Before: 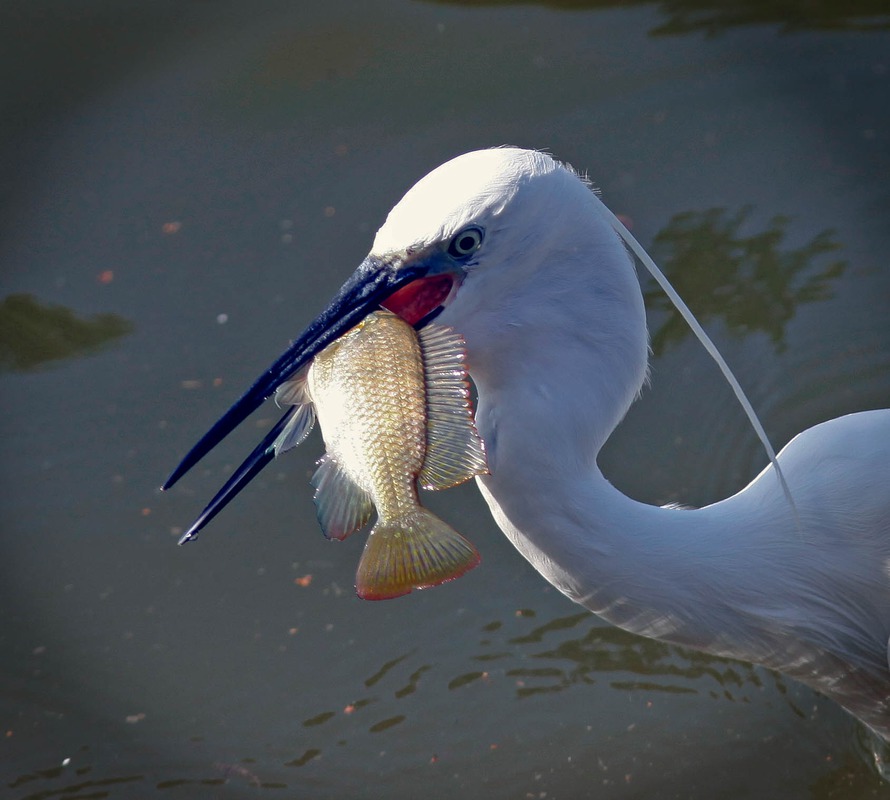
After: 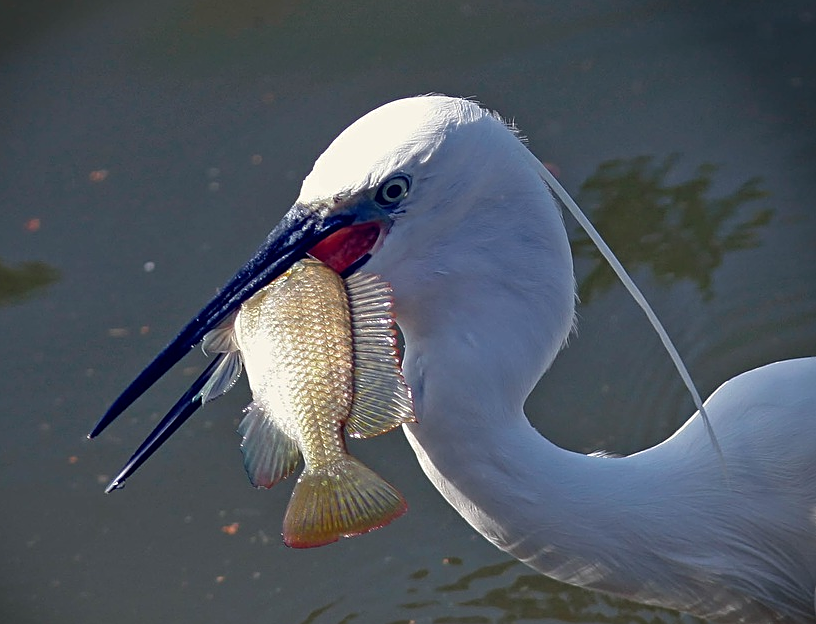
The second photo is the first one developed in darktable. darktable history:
sharpen: on, module defaults
crop: left 8.224%, top 6.58%, bottom 15.384%
